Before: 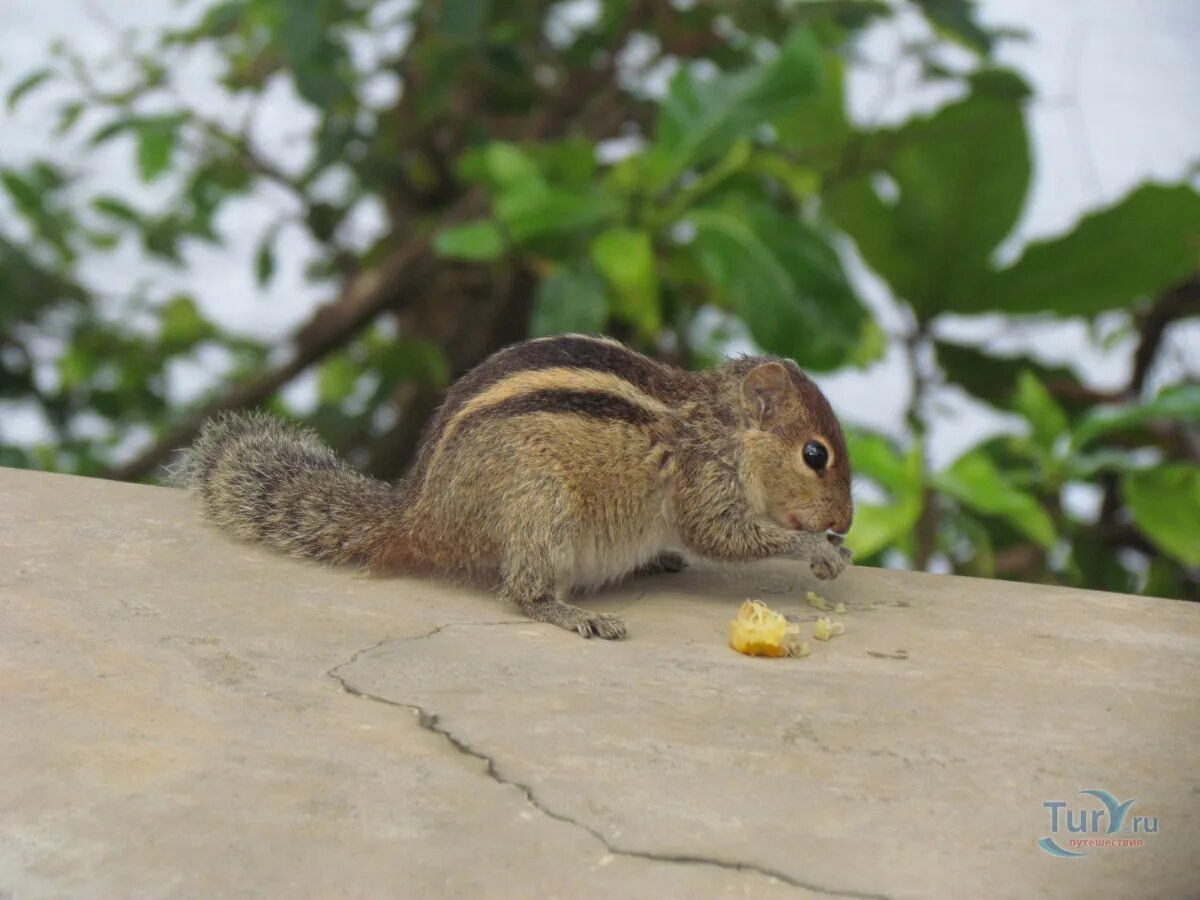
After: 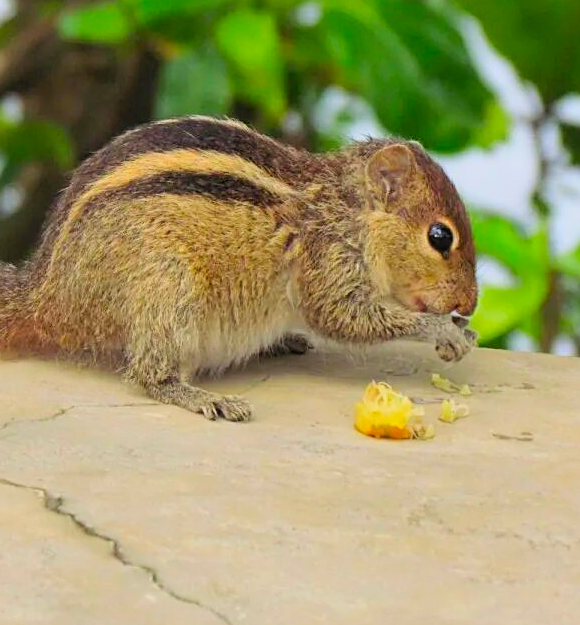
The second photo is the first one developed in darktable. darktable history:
crop: left 31.307%, top 24.311%, right 20.321%, bottom 6.219%
sharpen: on, module defaults
contrast brightness saturation: contrast 0.196, brightness 0.2, saturation 0.816
filmic rgb: middle gray luminance 18.3%, black relative exposure -11.12 EV, white relative exposure 3.72 EV, threshold 5.97 EV, target black luminance 0%, hardness 5.84, latitude 57.29%, contrast 0.965, shadows ↔ highlights balance 49.17%, enable highlight reconstruction true
